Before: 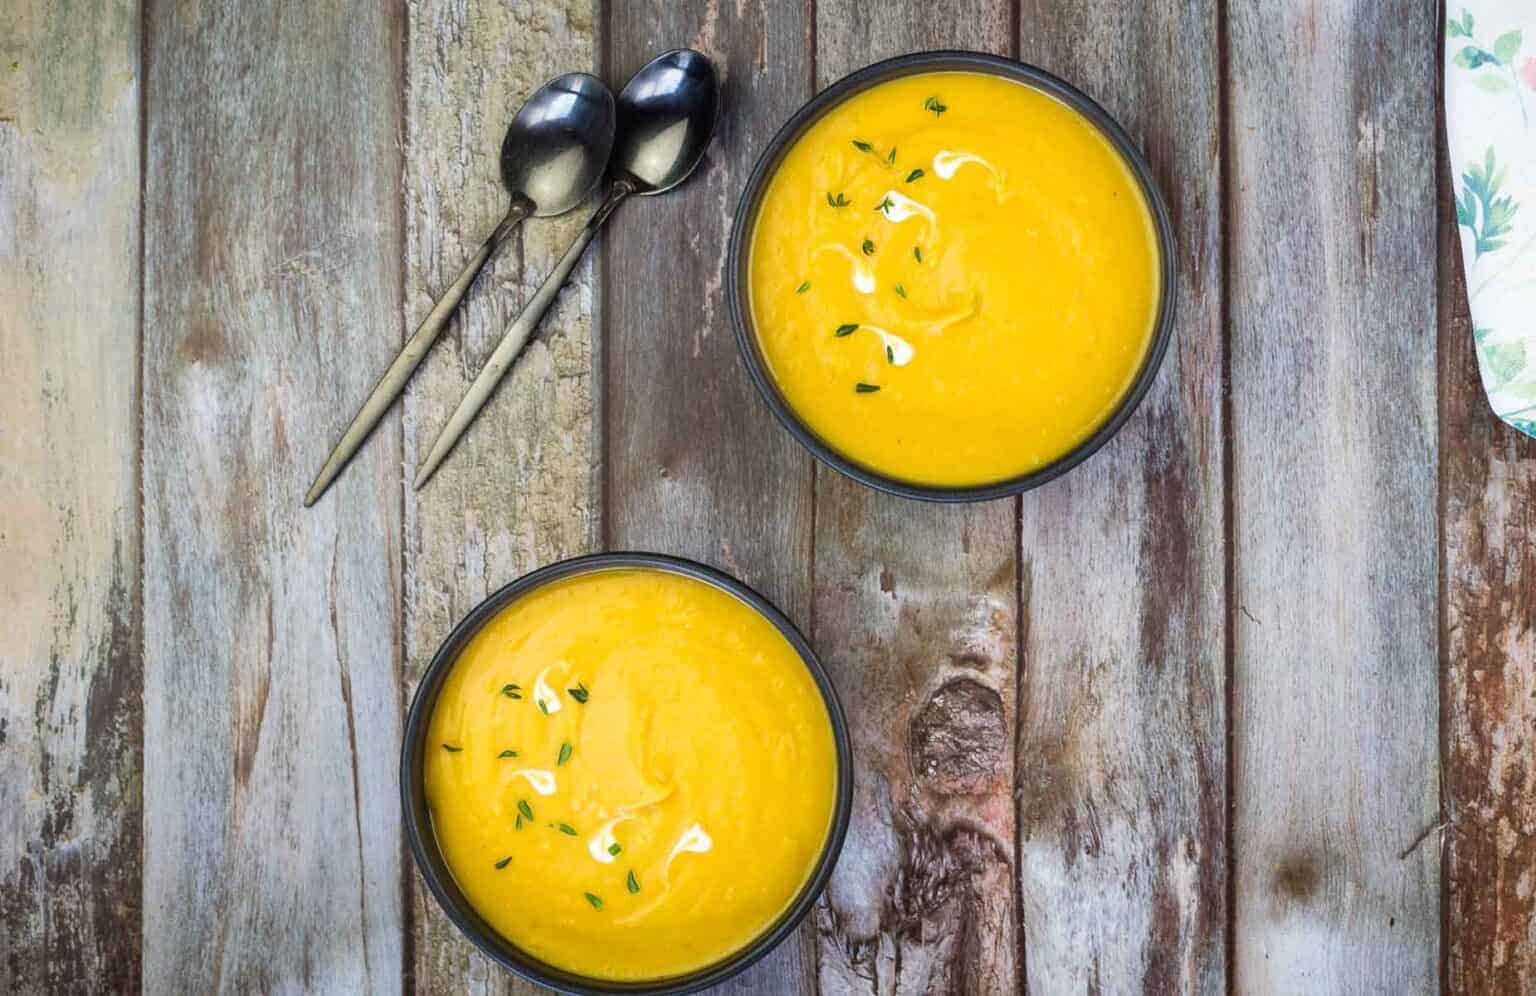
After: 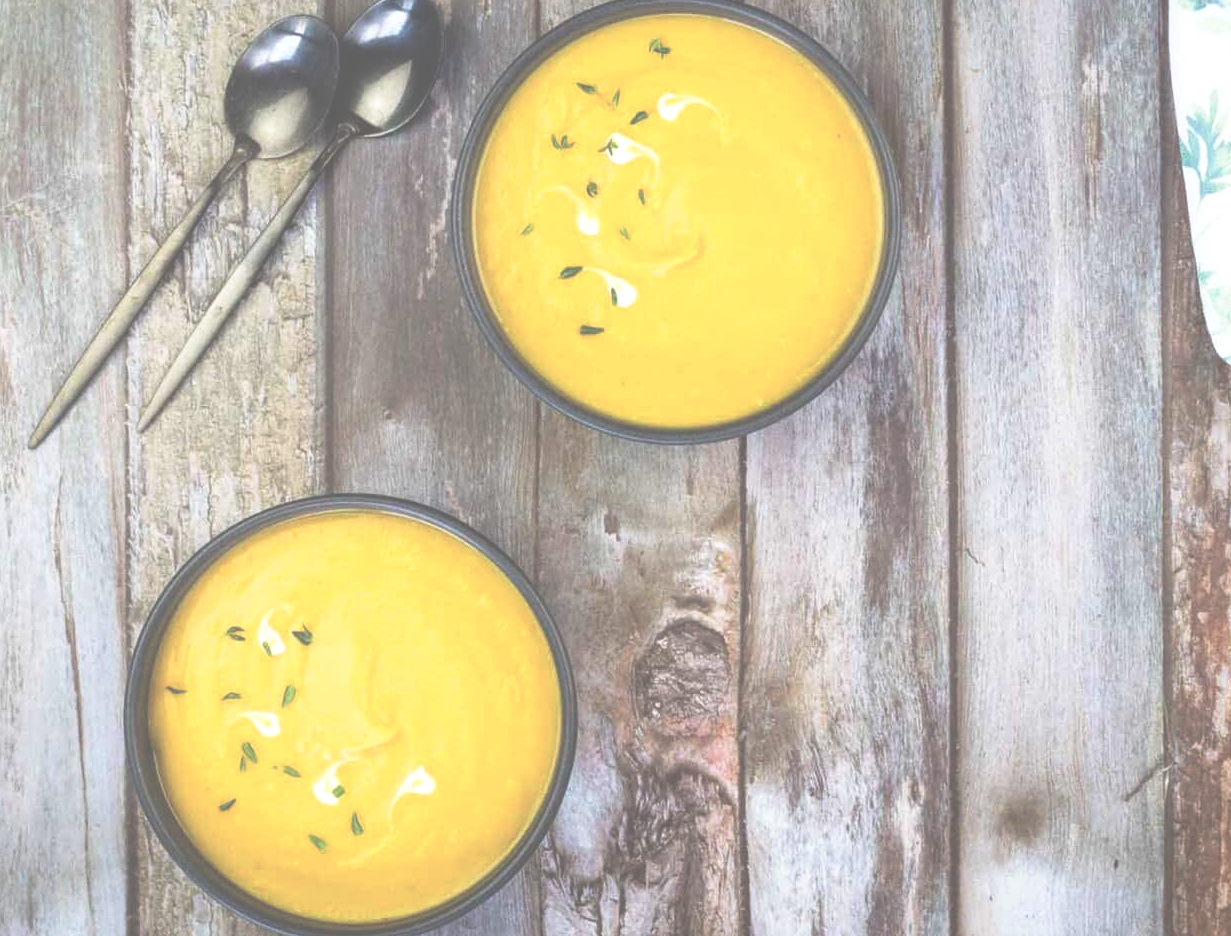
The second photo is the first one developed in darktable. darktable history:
tone equalizer: -8 EV 0.221 EV, -7 EV 0.404 EV, -6 EV 0.408 EV, -5 EV 0.28 EV, -3 EV -0.253 EV, -2 EV -0.401 EV, -1 EV -0.41 EV, +0 EV -0.258 EV
crop and rotate: left 18.019%, top 5.964%, right 1.807%
exposure: black level correction -0.073, exposure 0.502 EV, compensate exposure bias true, compensate highlight preservation false
tone curve: curves: ch0 [(0, 0) (0.003, 0.022) (0.011, 0.025) (0.025, 0.032) (0.044, 0.055) (0.069, 0.089) (0.1, 0.133) (0.136, 0.18) (0.177, 0.231) (0.224, 0.291) (0.277, 0.35) (0.335, 0.42) (0.399, 0.496) (0.468, 0.561) (0.543, 0.632) (0.623, 0.706) (0.709, 0.783) (0.801, 0.865) (0.898, 0.947) (1, 1)], preserve colors none
